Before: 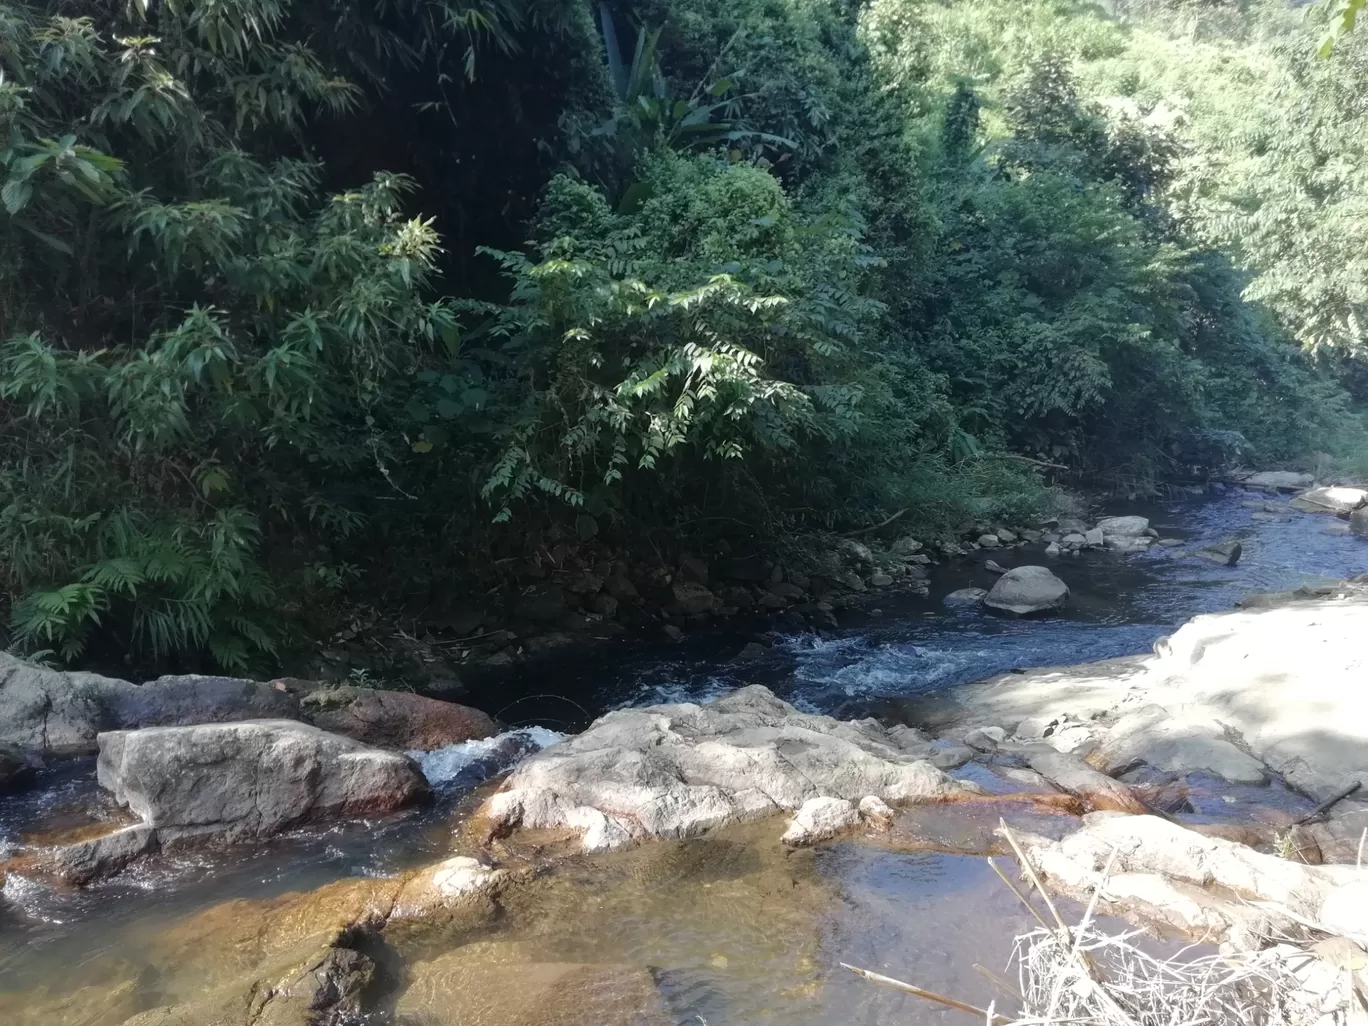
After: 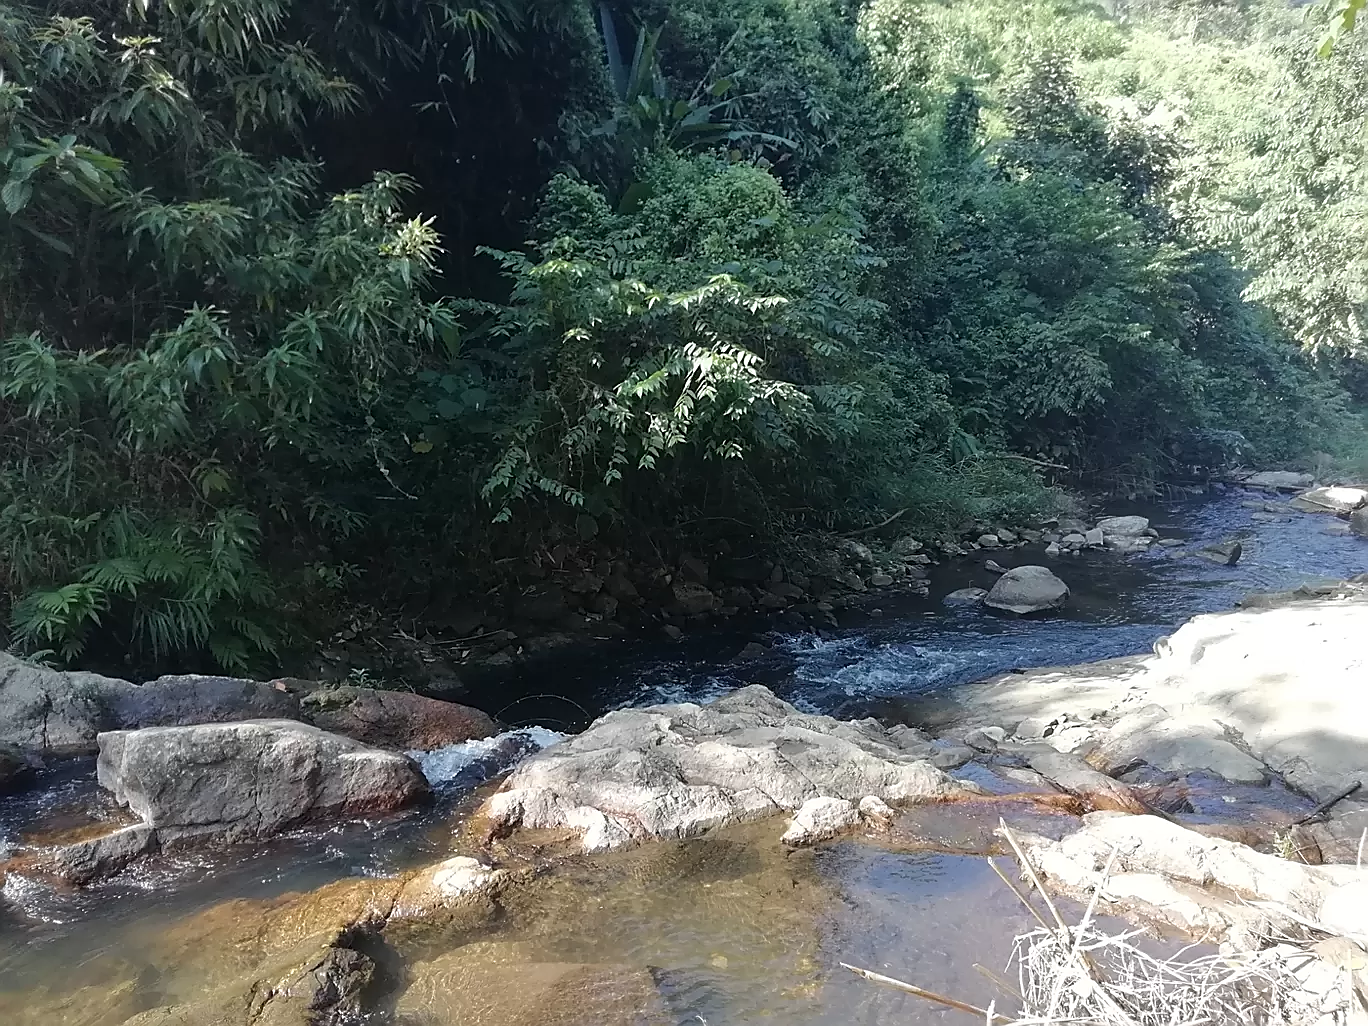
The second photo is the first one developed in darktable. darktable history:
sharpen: radius 1.424, amount 1.233, threshold 0.747
exposure: compensate highlight preservation false
